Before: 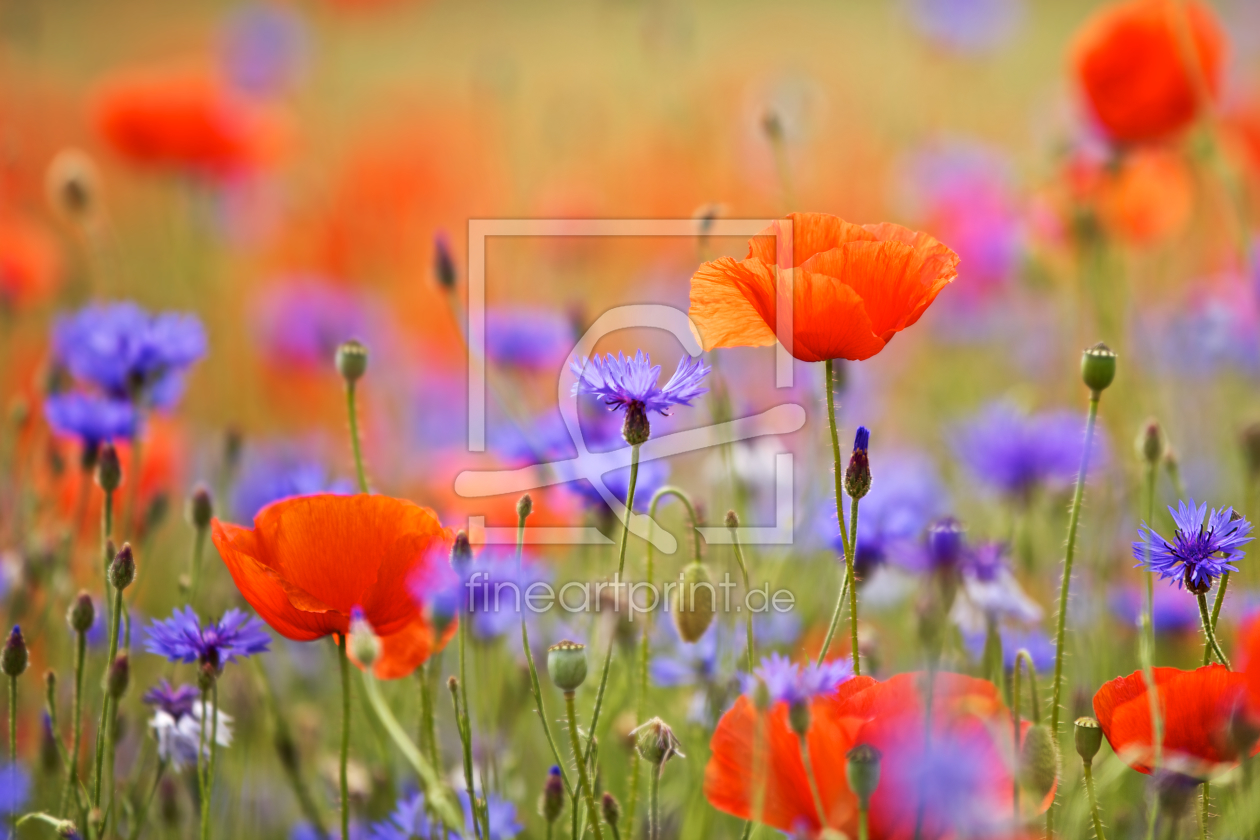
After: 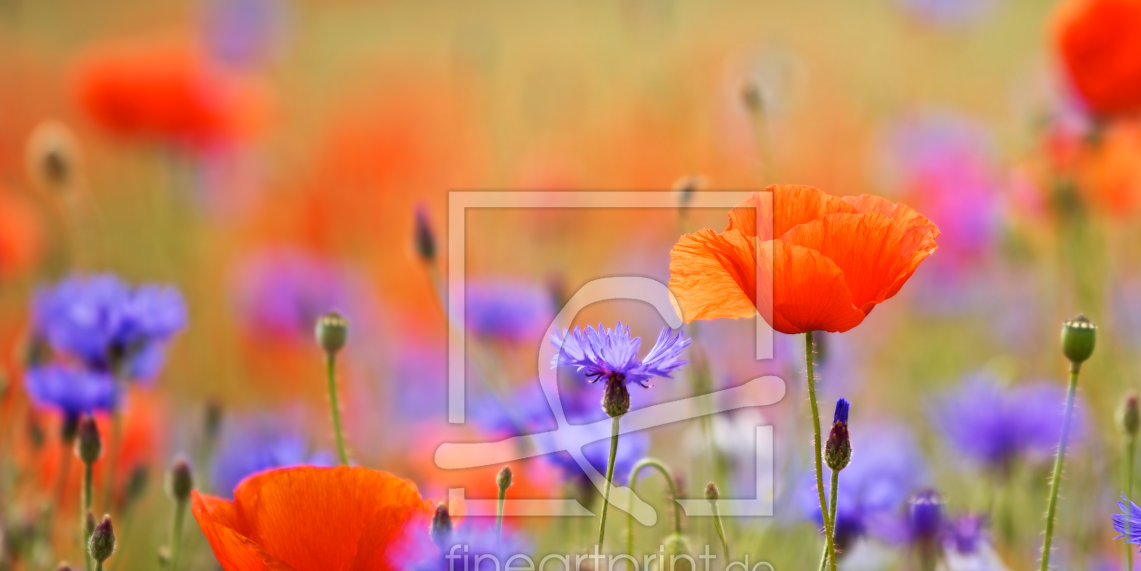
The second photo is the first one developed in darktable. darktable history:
crop: left 1.625%, top 3.432%, right 7.74%, bottom 28.5%
